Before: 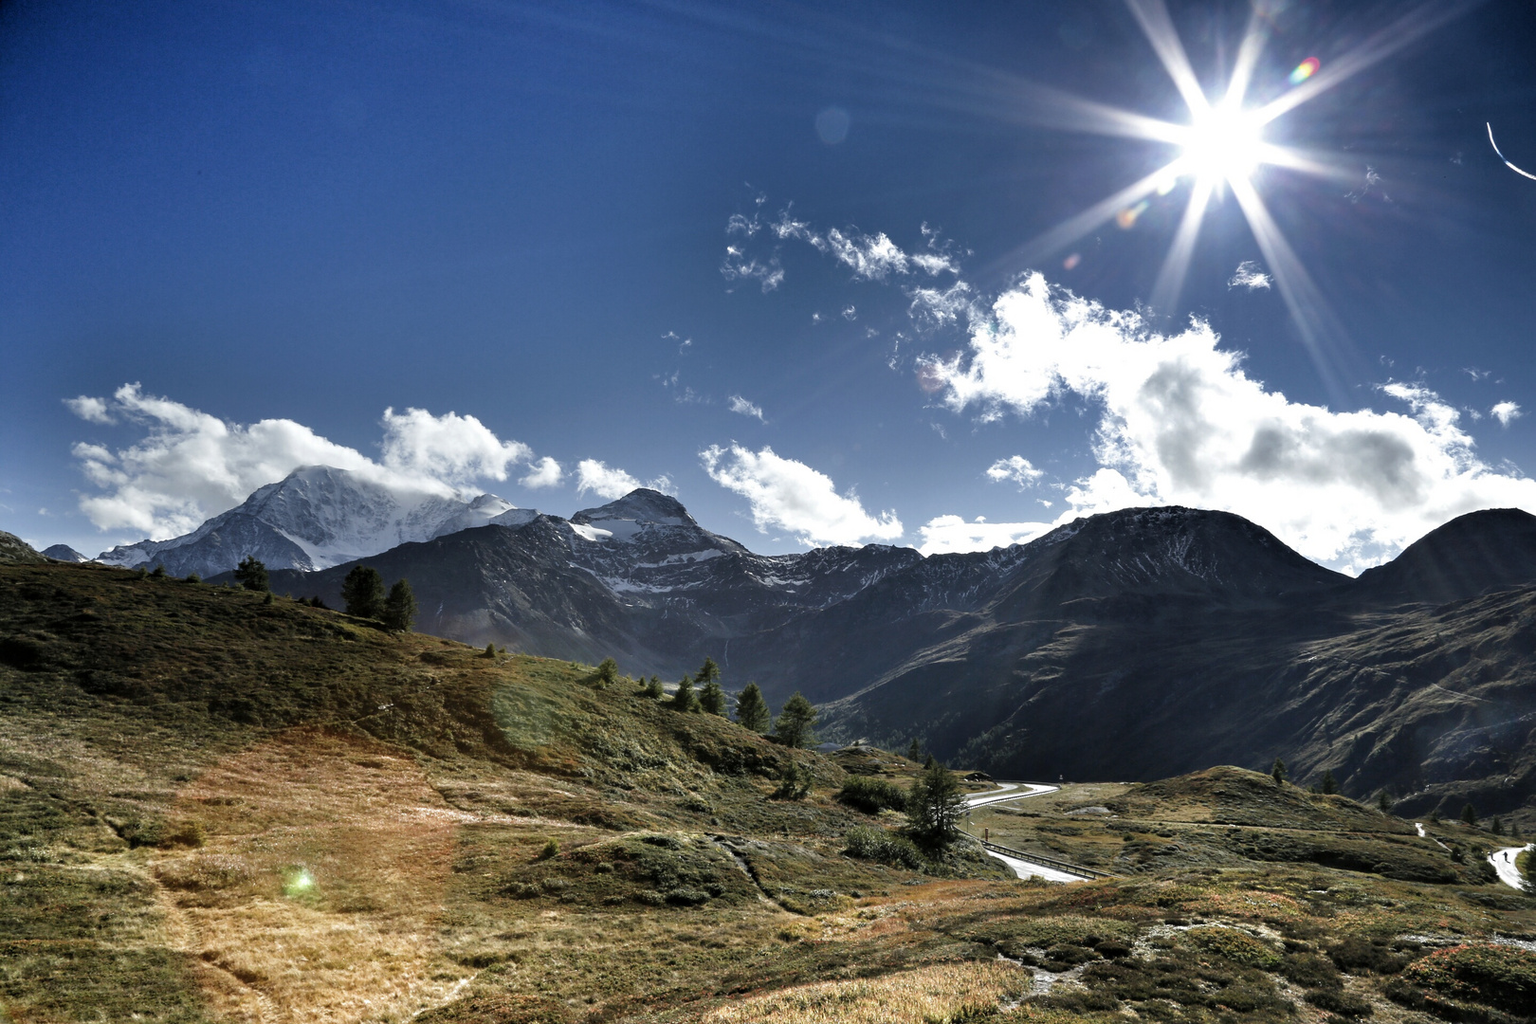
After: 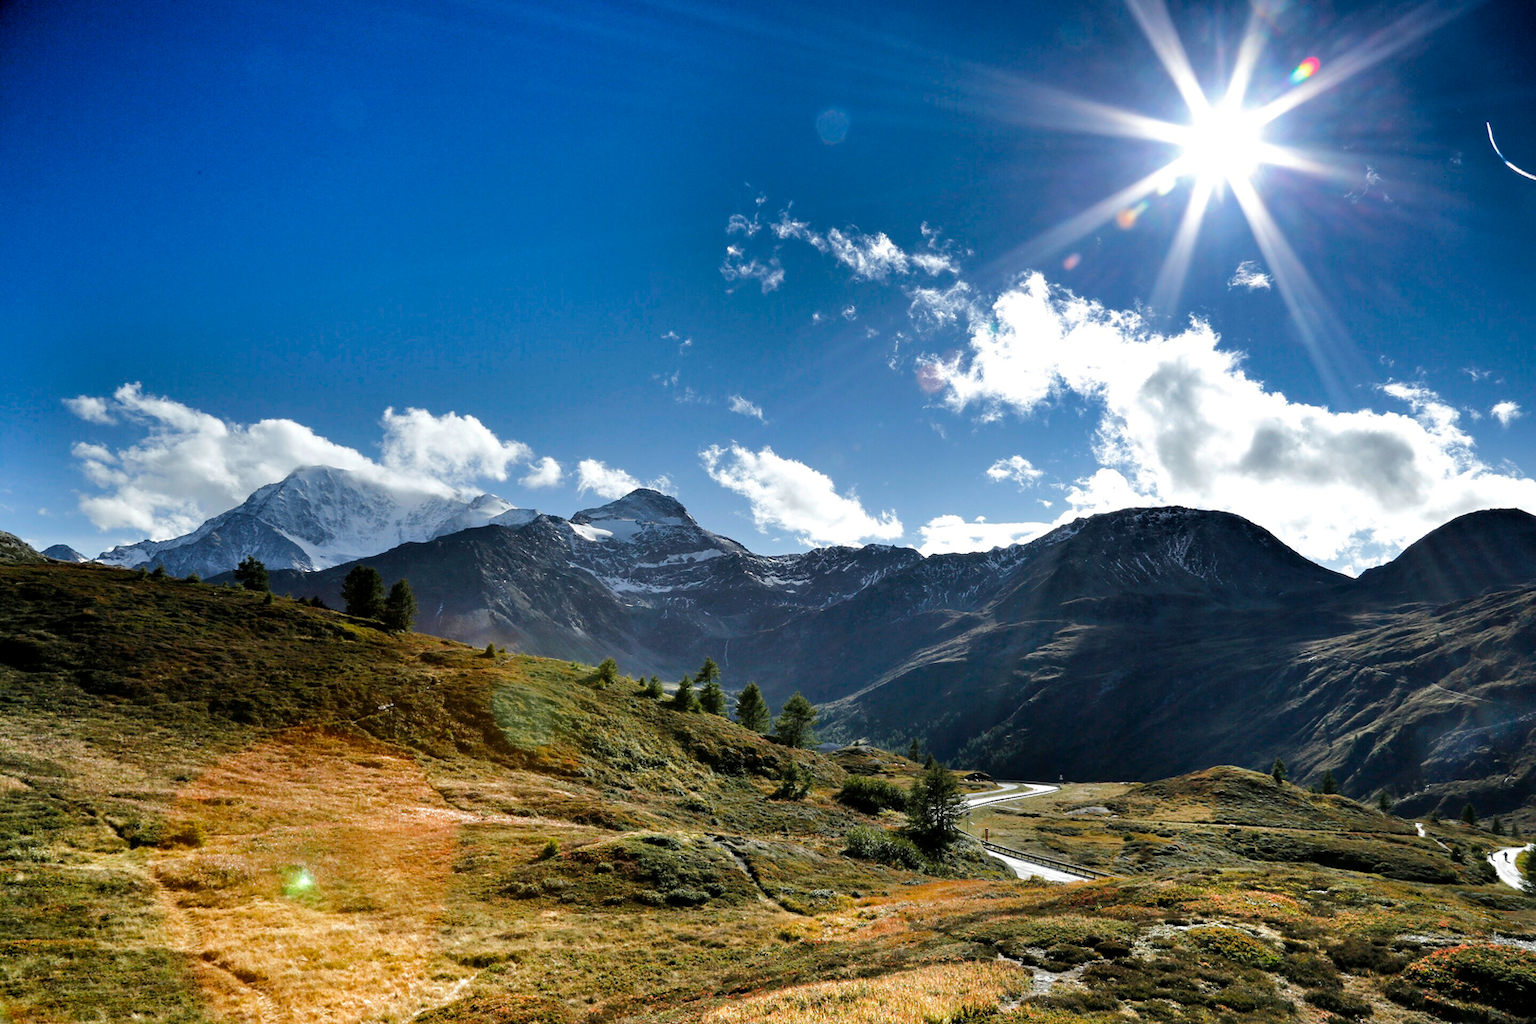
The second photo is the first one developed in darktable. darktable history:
color balance rgb: perceptual saturation grading › global saturation 25.519%, perceptual brilliance grading › mid-tones 10.833%, perceptual brilliance grading › shadows 14.985%
